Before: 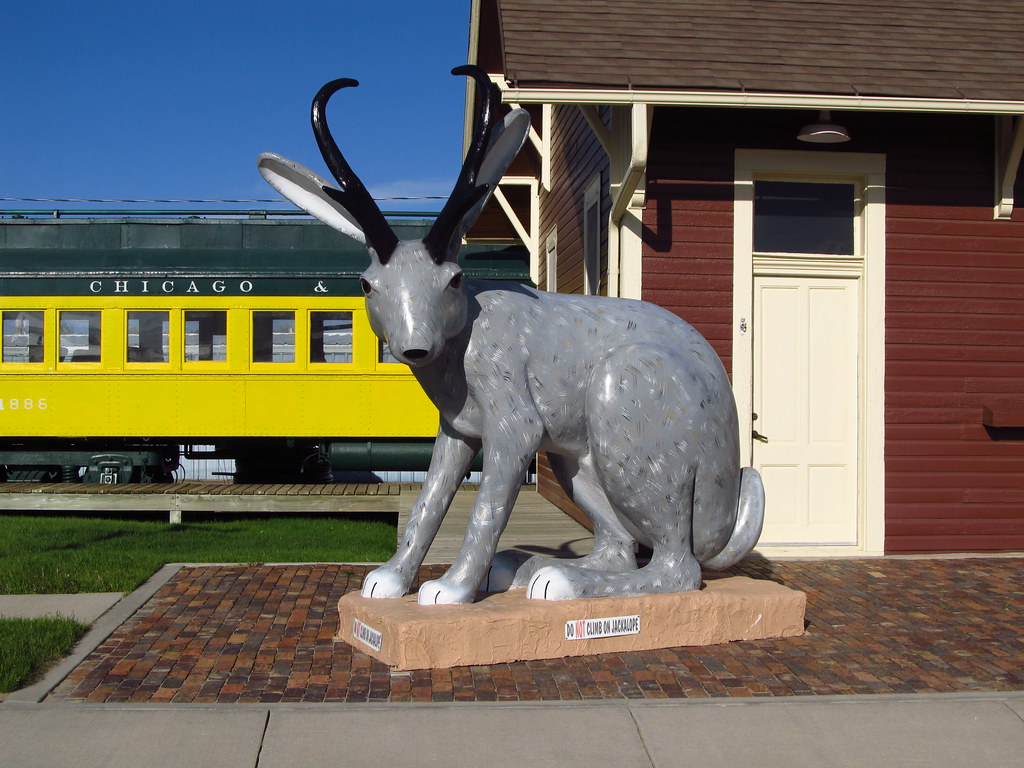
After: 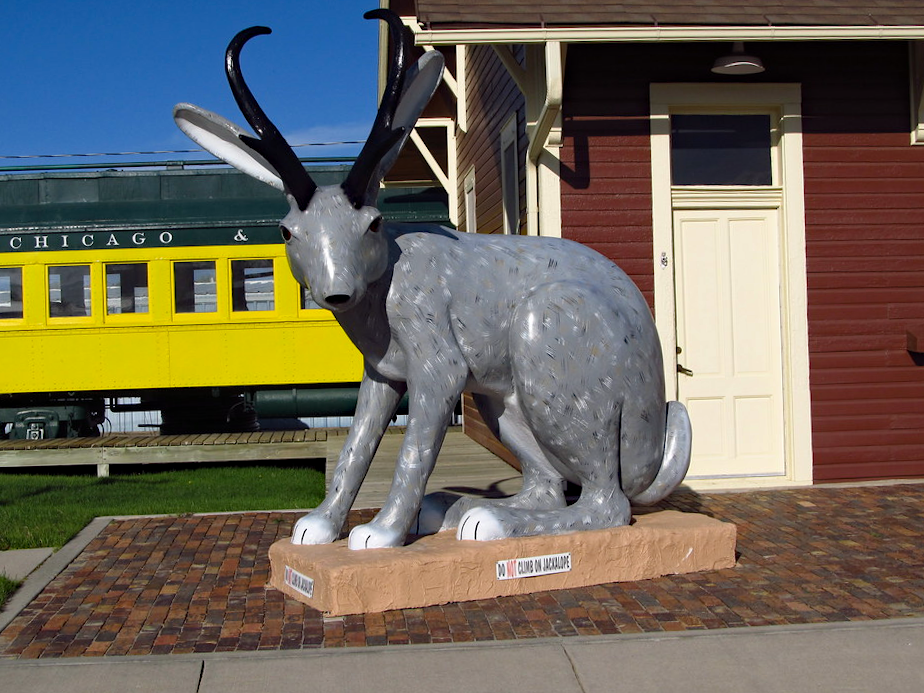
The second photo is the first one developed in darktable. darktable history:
crop and rotate: angle 1.96°, left 5.673%, top 5.673%
haze removal: adaptive false
